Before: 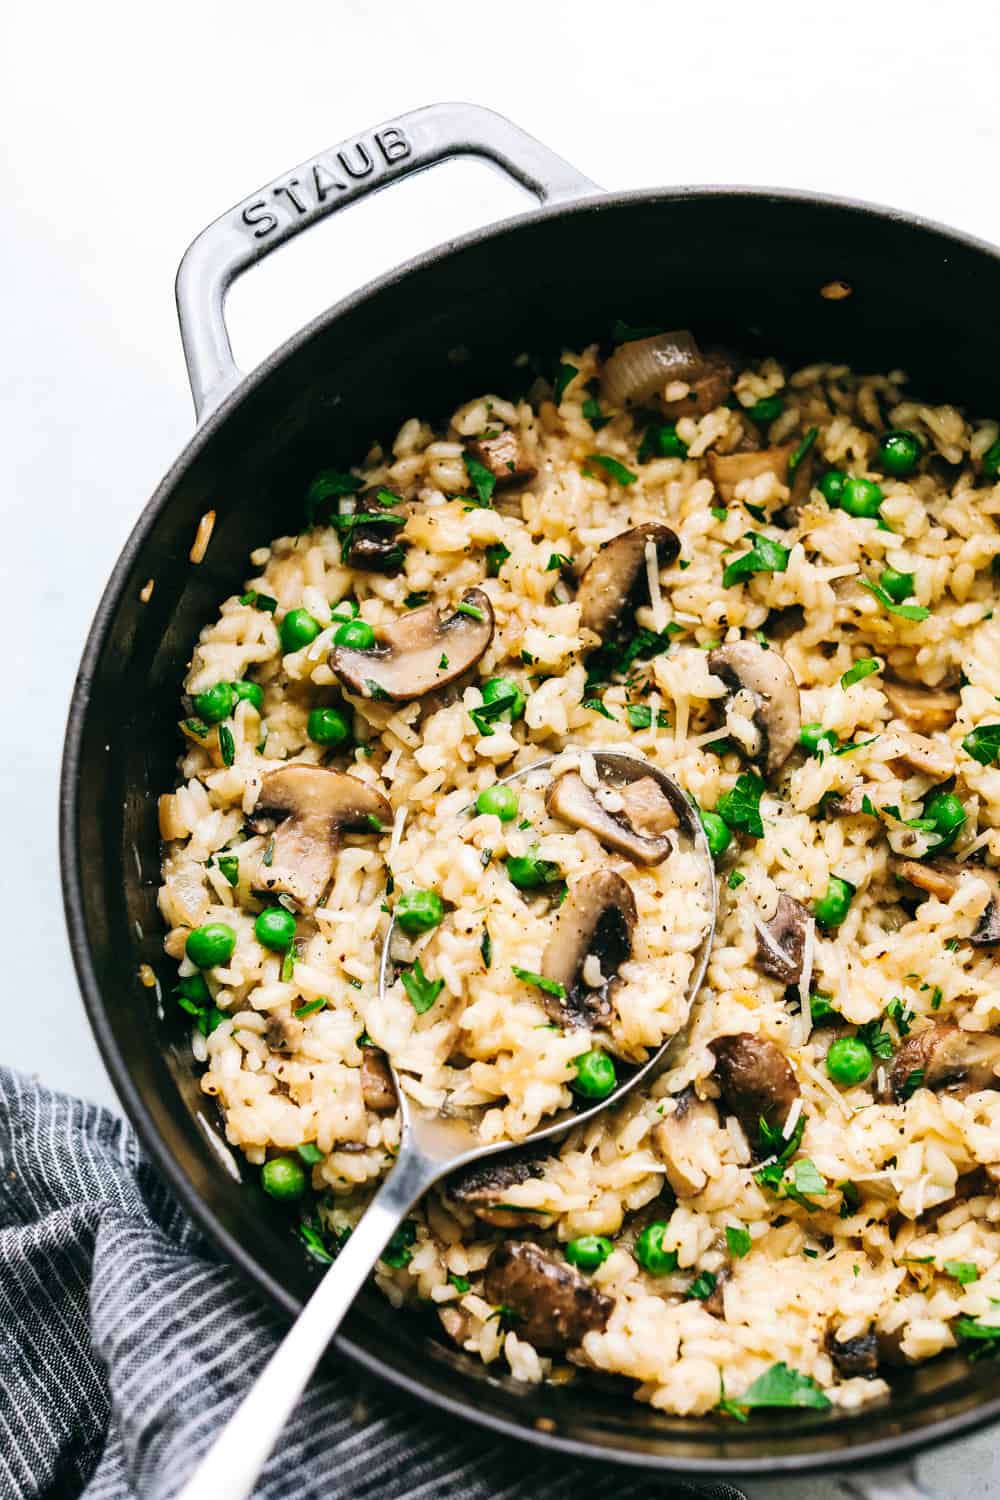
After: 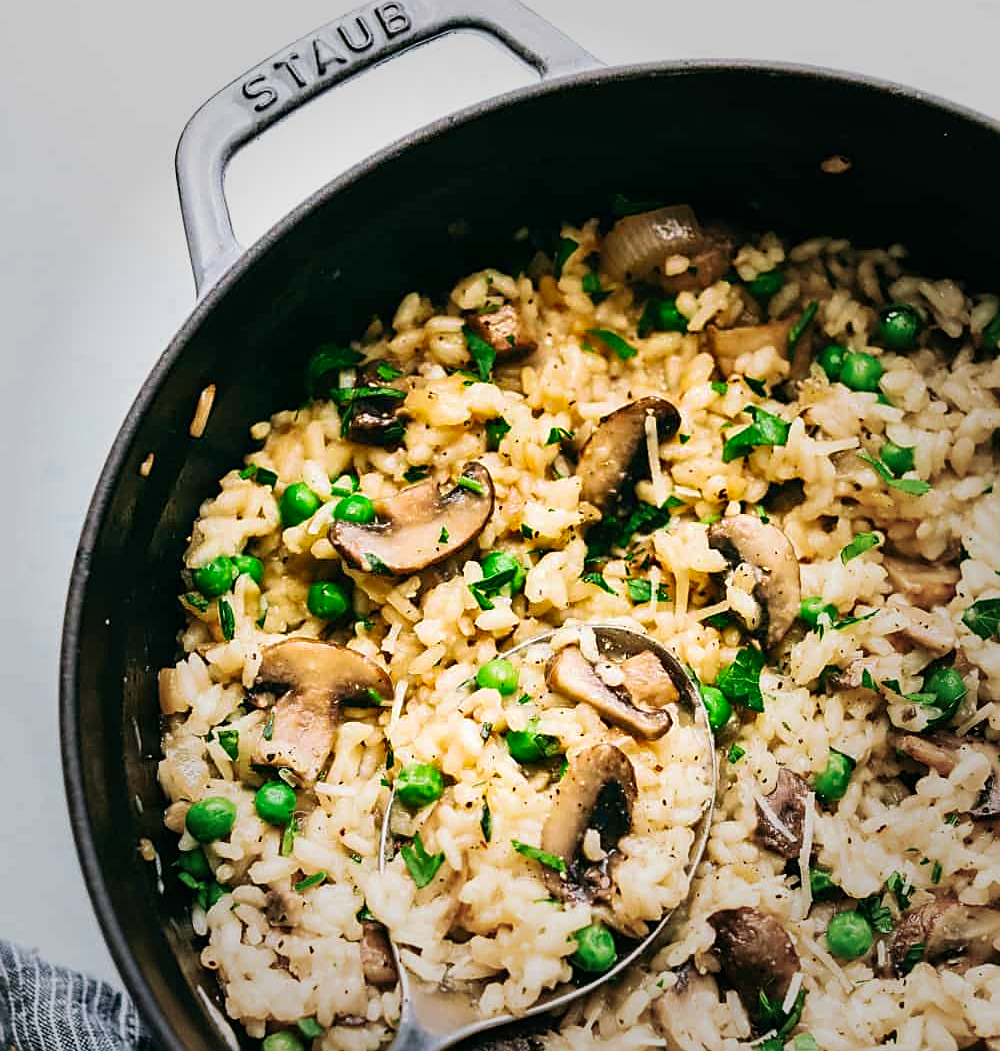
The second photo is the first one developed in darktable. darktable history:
sharpen: amount 0.47
contrast brightness saturation: contrast 0.038, saturation 0.155
vignetting: fall-off start 48.26%, brightness -0.401, saturation -0.309, automatic ratio true, width/height ratio 1.296
crop and rotate: top 8.458%, bottom 21.461%
velvia: strength 44.78%
